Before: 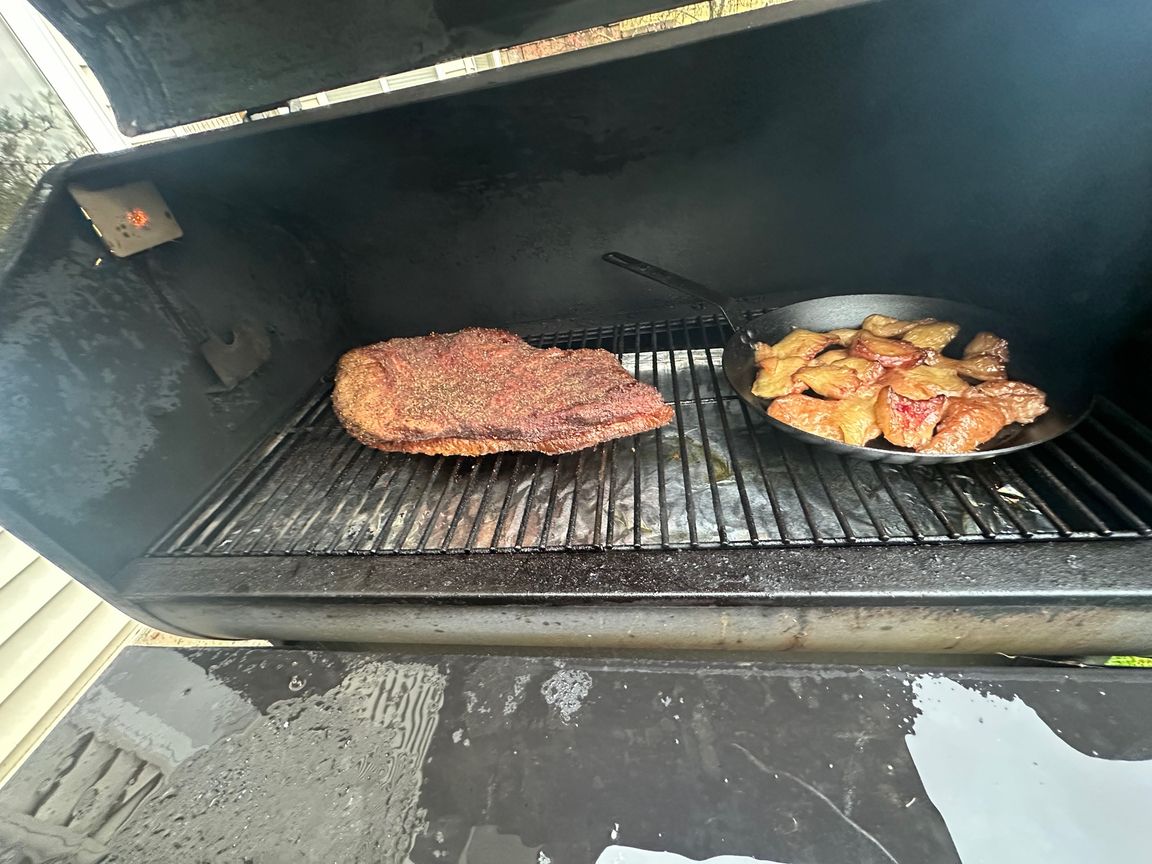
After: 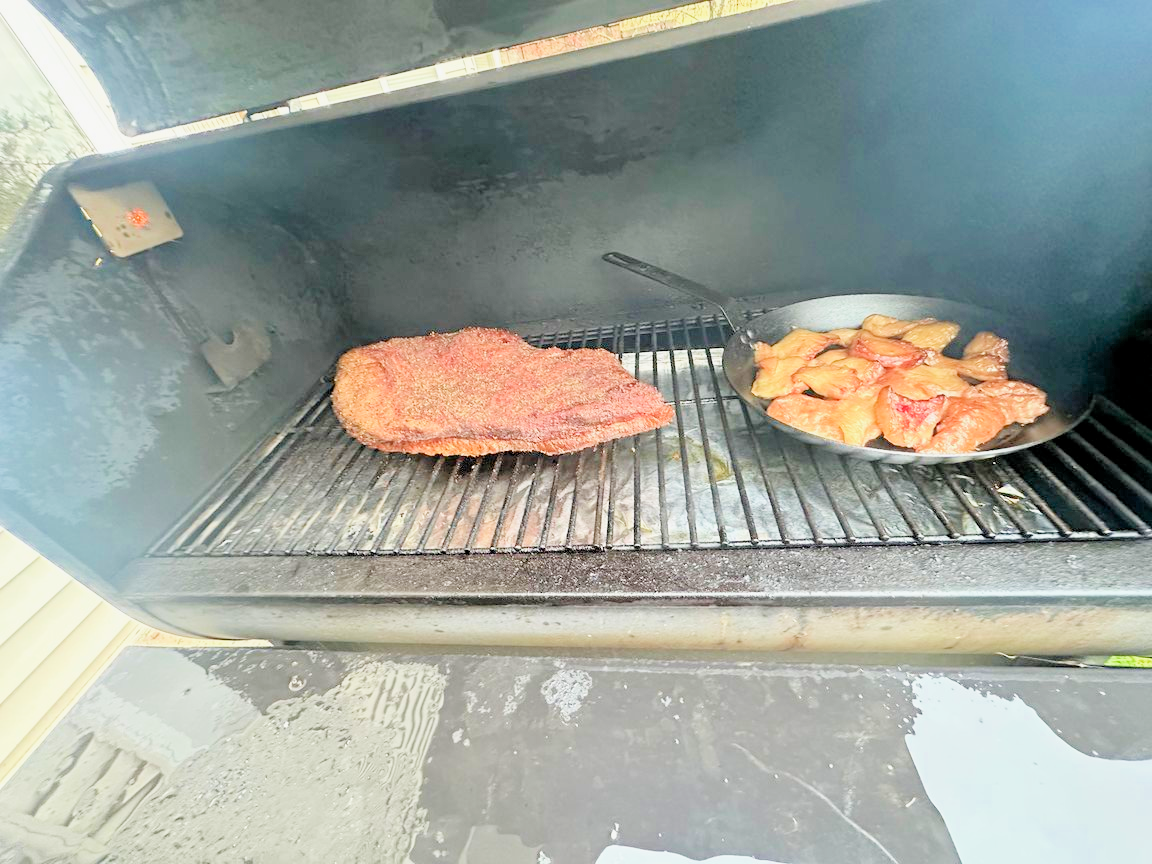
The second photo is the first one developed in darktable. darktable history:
filmic rgb: middle gray luminance 3.44%, black relative exposure -5.92 EV, white relative exposure 6.33 EV, threshold 6 EV, dynamic range scaling 22.4%, target black luminance 0%, hardness 2.33, latitude 45.85%, contrast 0.78, highlights saturation mix 100%, shadows ↔ highlights balance 0.033%, add noise in highlights 0, preserve chrominance max RGB, color science v3 (2019), use custom middle-gray values true, iterations of high-quality reconstruction 0, contrast in highlights soft, enable highlight reconstruction true
